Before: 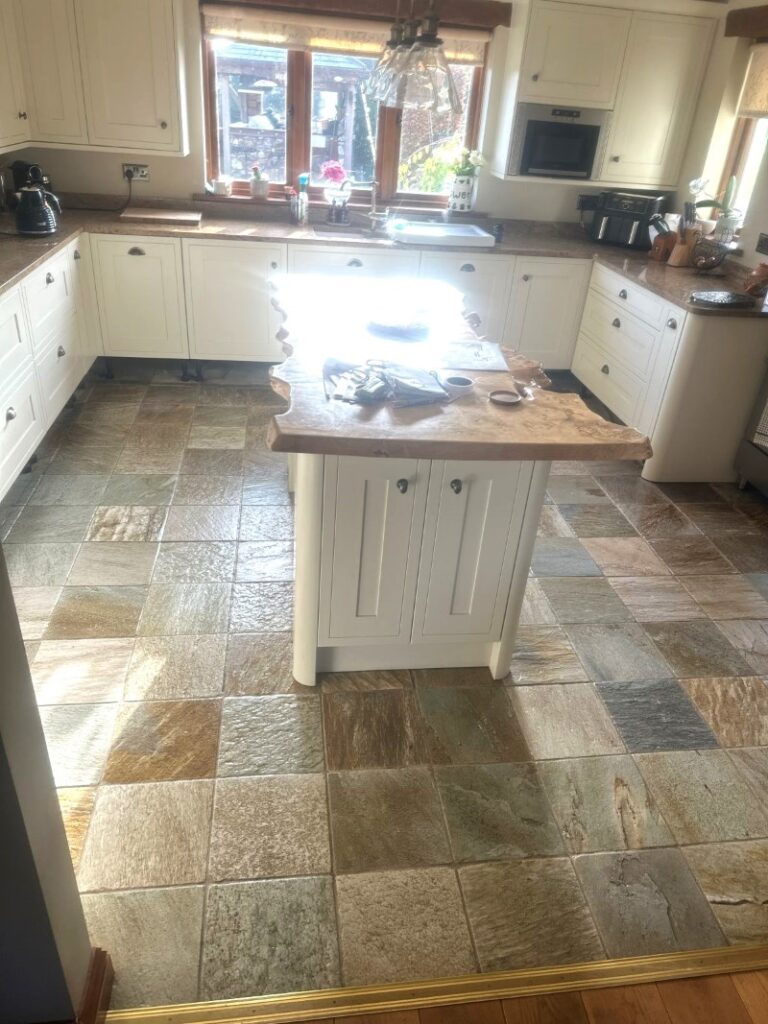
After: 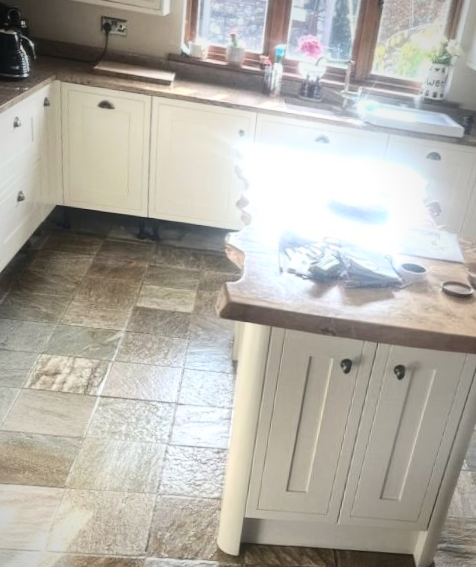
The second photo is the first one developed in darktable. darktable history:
contrast brightness saturation: contrast 0.277
vignetting: fall-off start 67.35%, fall-off radius 68.17%, brightness -0.408, saturation -0.304, automatic ratio true
crop and rotate: angle -6.03°, left 2.058%, top 6.823%, right 27.543%, bottom 30.265%
